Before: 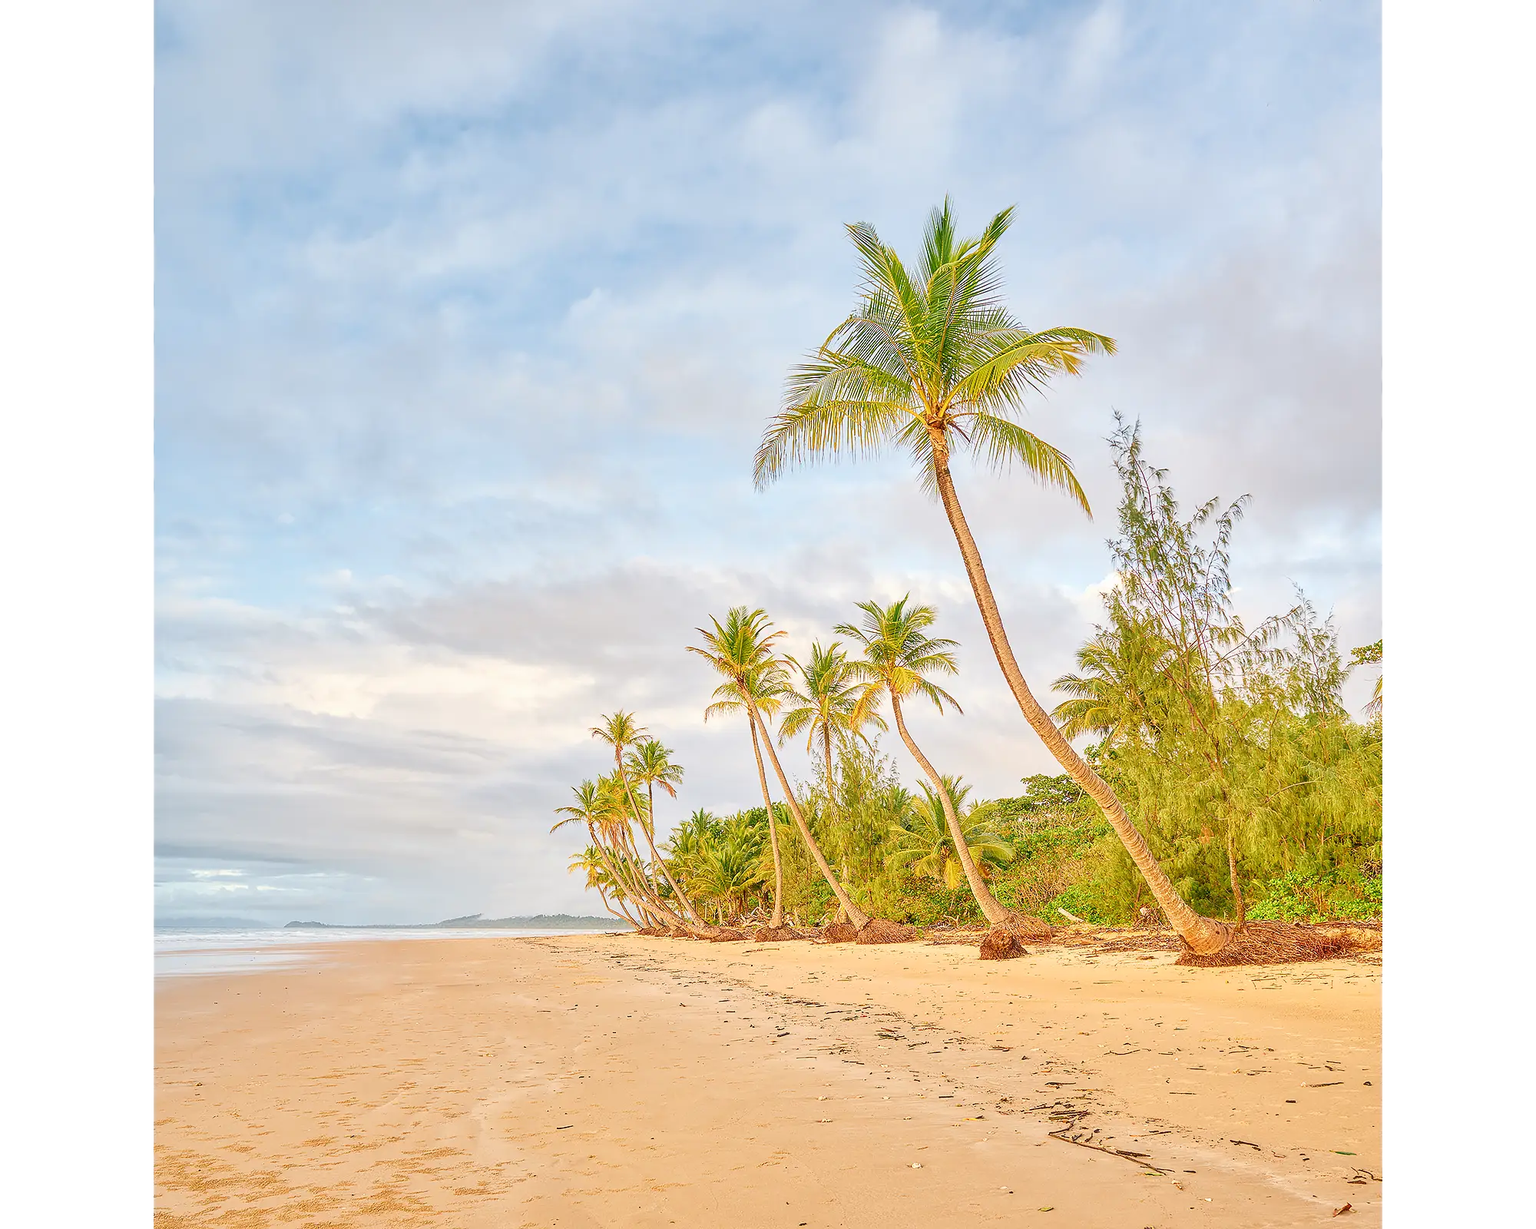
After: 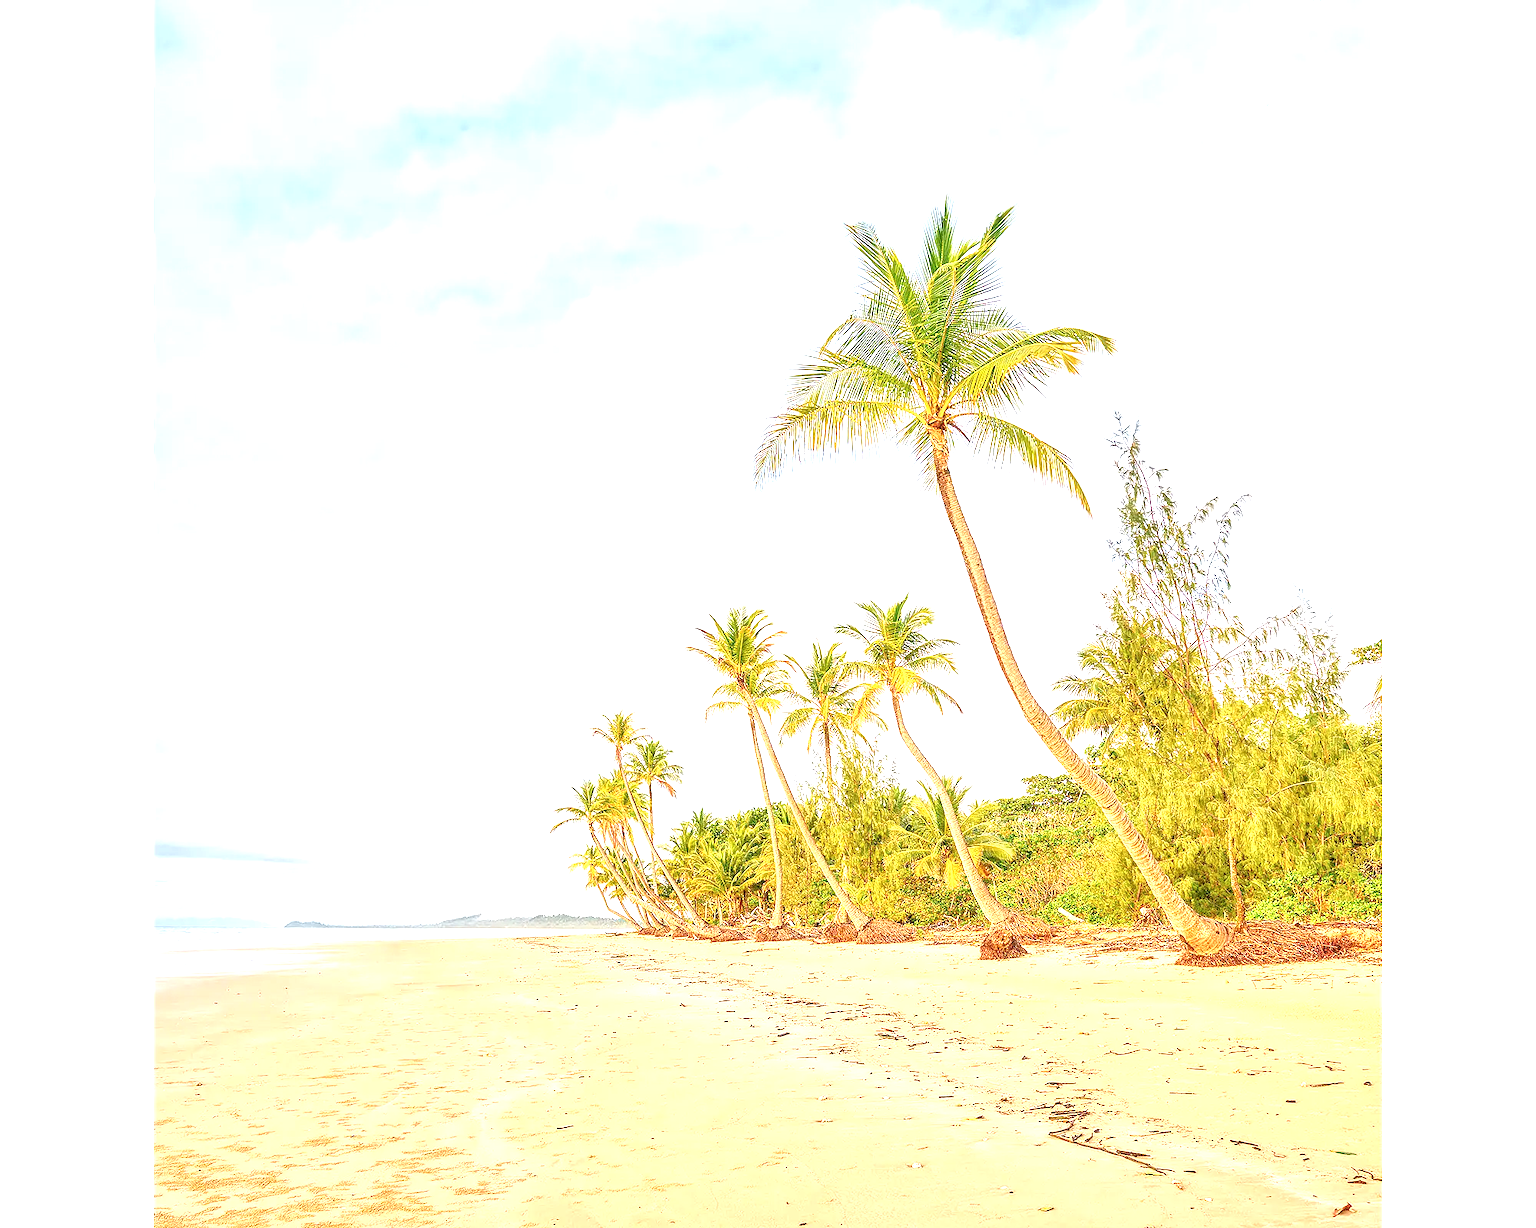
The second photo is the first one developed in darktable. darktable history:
contrast brightness saturation: saturation -0.05
local contrast: on, module defaults
exposure: exposure 1 EV, compensate highlight preservation false
